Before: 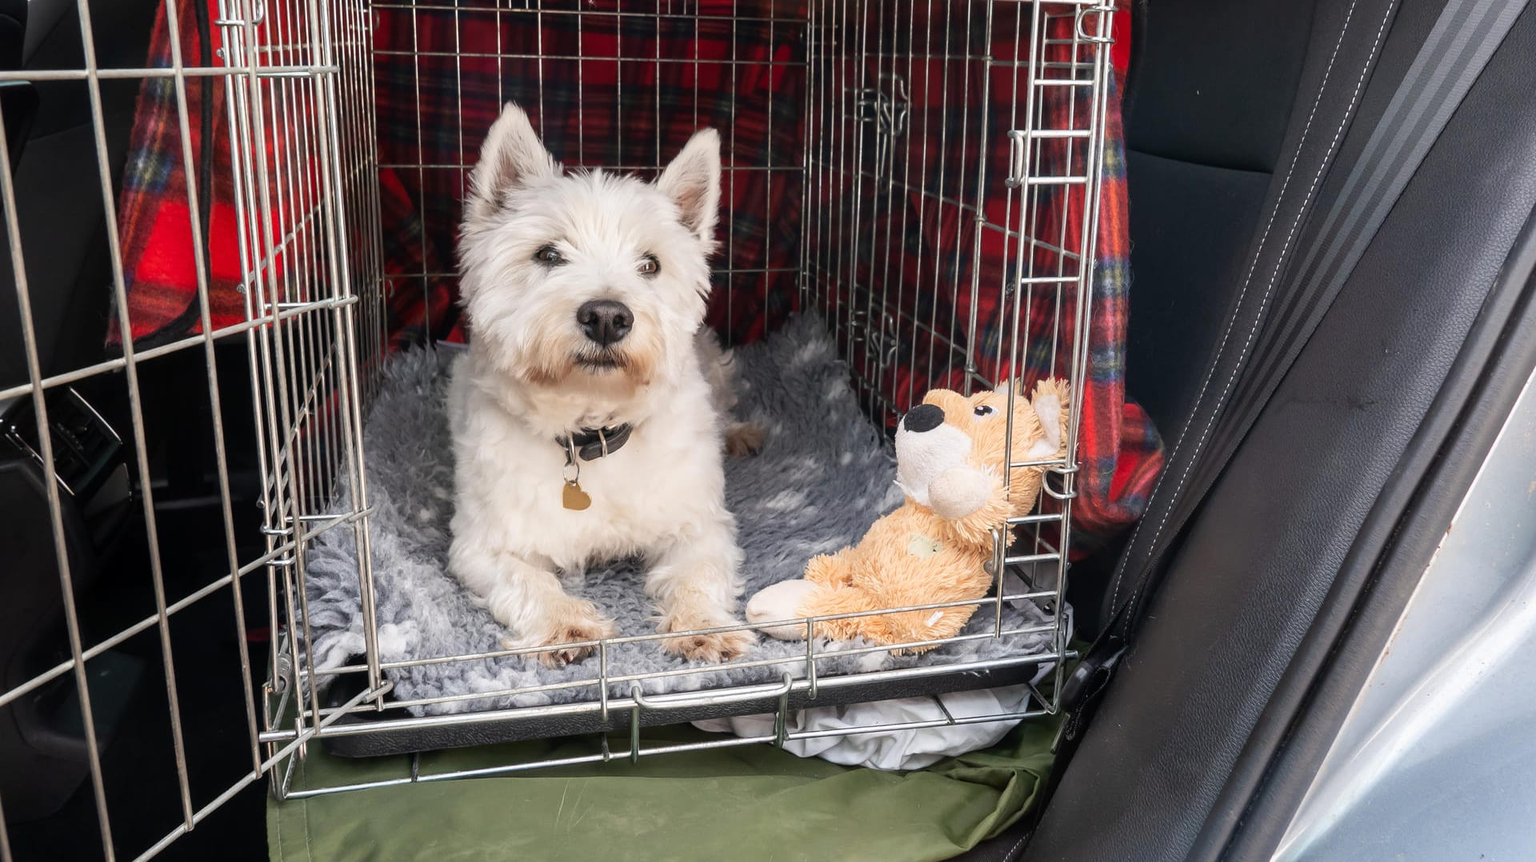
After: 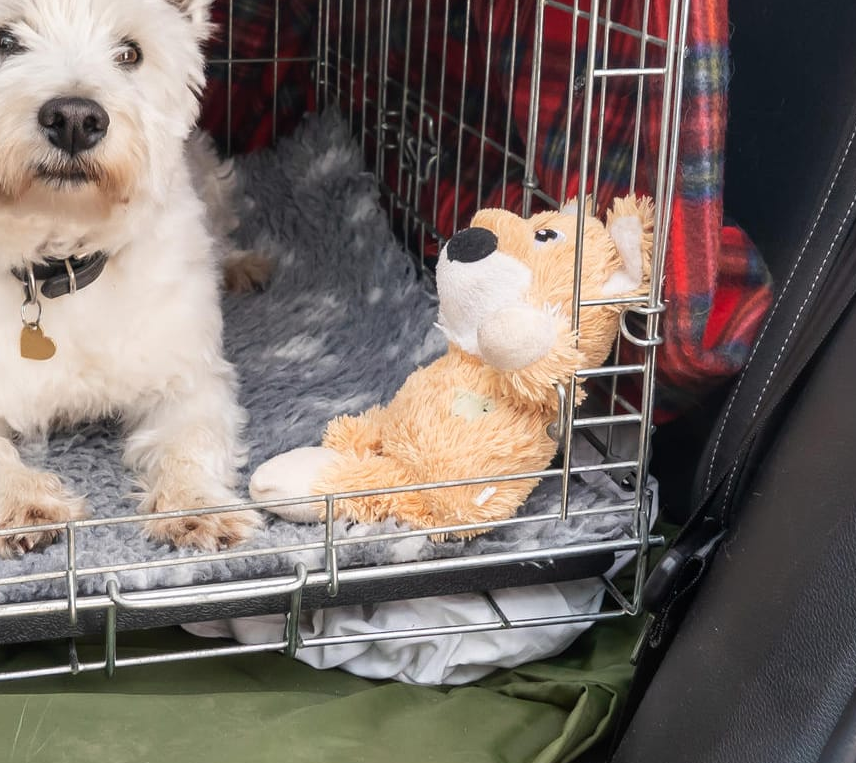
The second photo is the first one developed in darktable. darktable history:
crop: left 35.597%, top 25.801%, right 19.784%, bottom 3.39%
